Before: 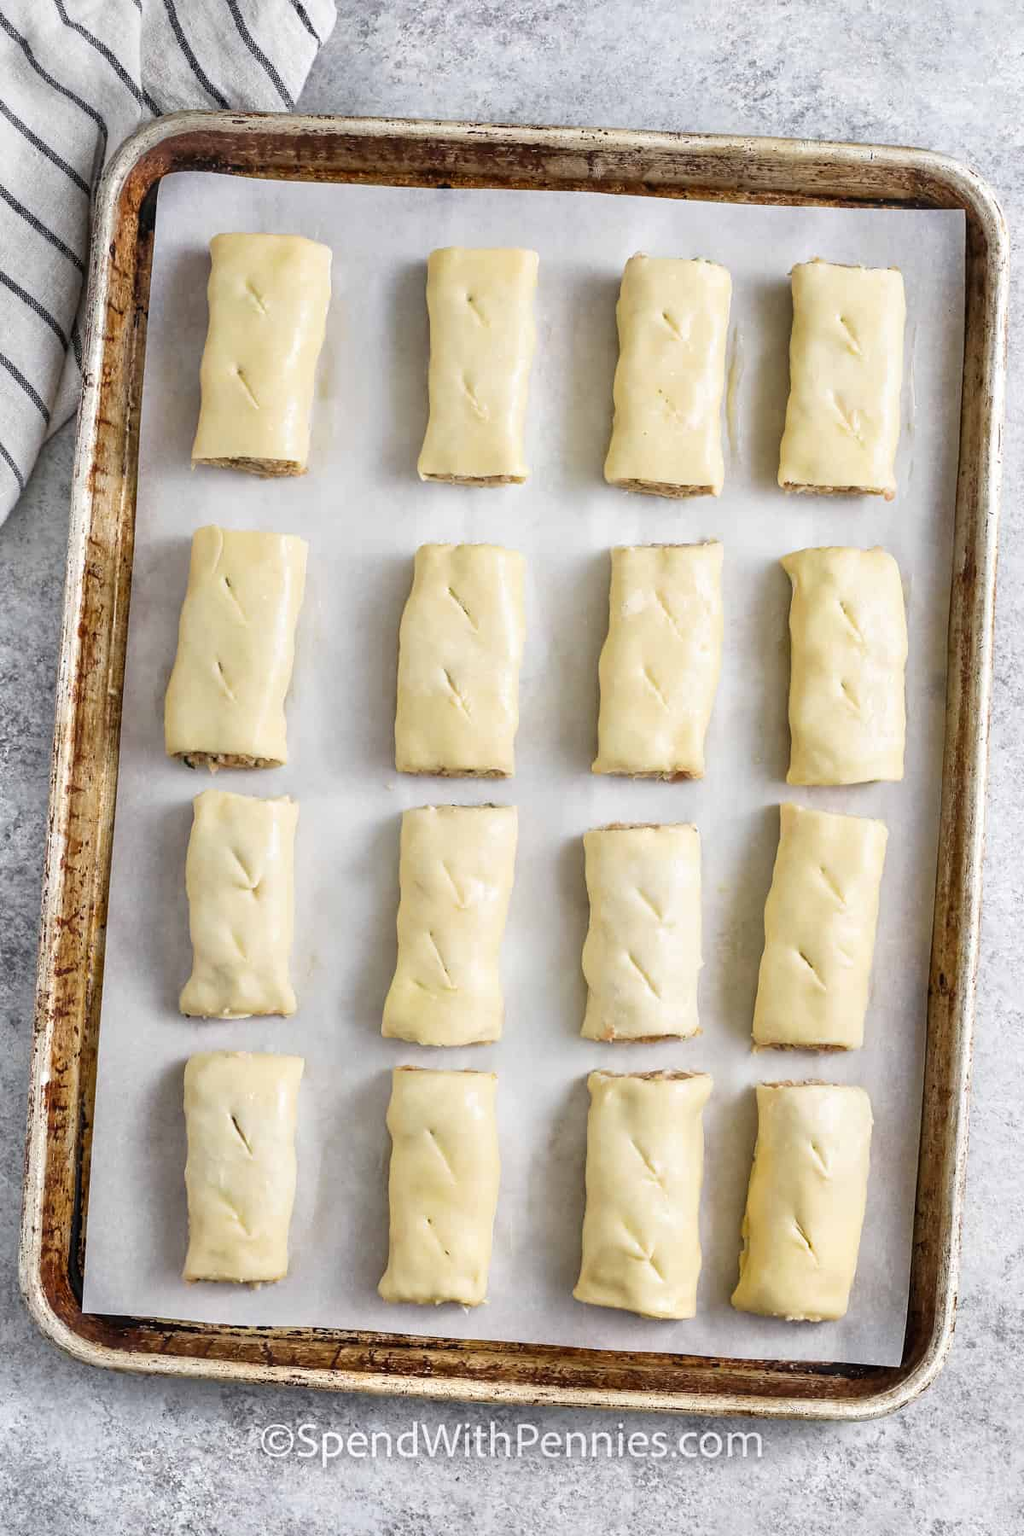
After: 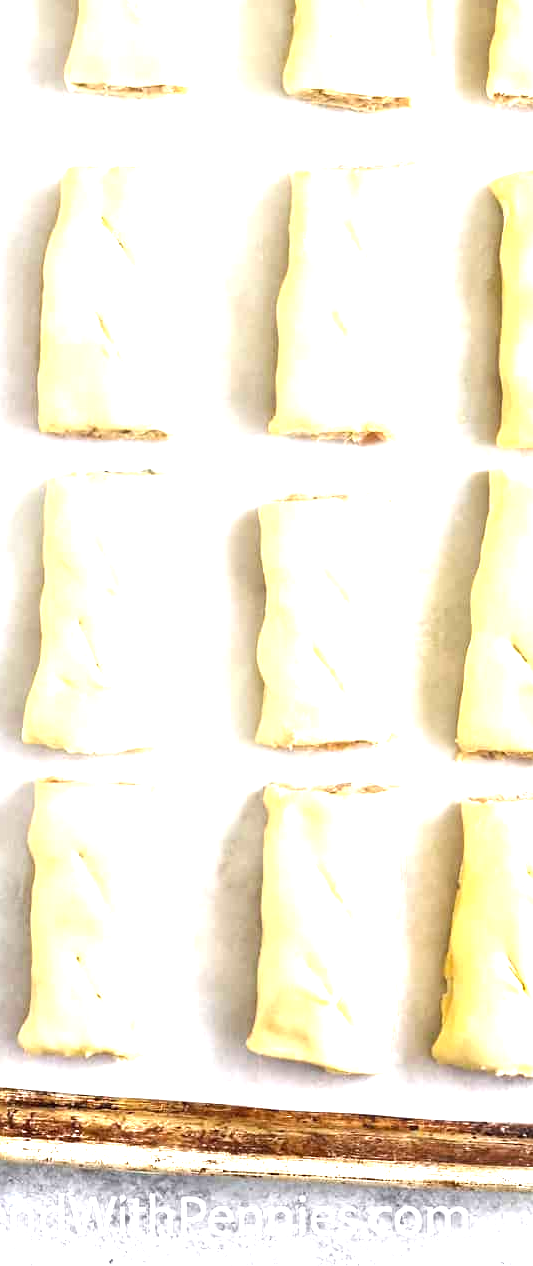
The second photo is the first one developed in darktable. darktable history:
crop: left 35.432%, top 26.233%, right 20.145%, bottom 3.432%
exposure: black level correction 0, exposure 1.5 EV, compensate highlight preservation false
